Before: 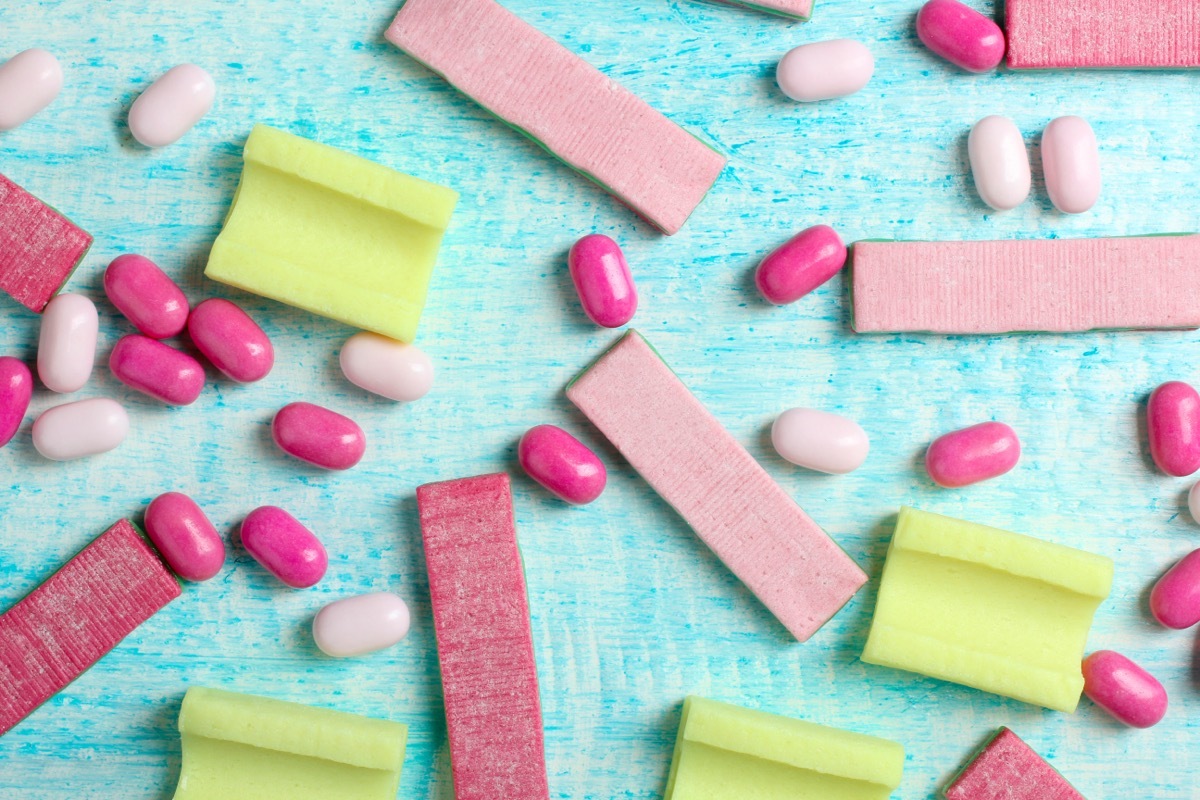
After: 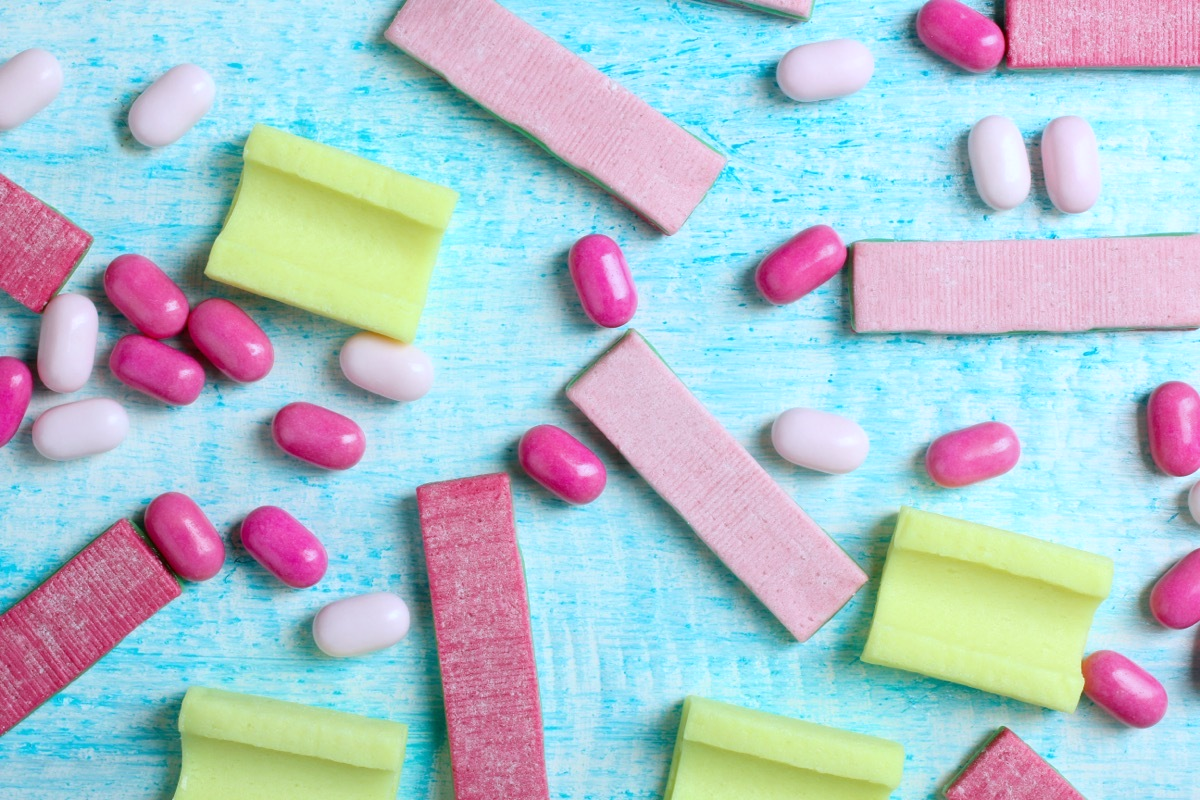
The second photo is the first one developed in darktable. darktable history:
tone equalizer: on, module defaults
white balance: red 0.954, blue 1.079
